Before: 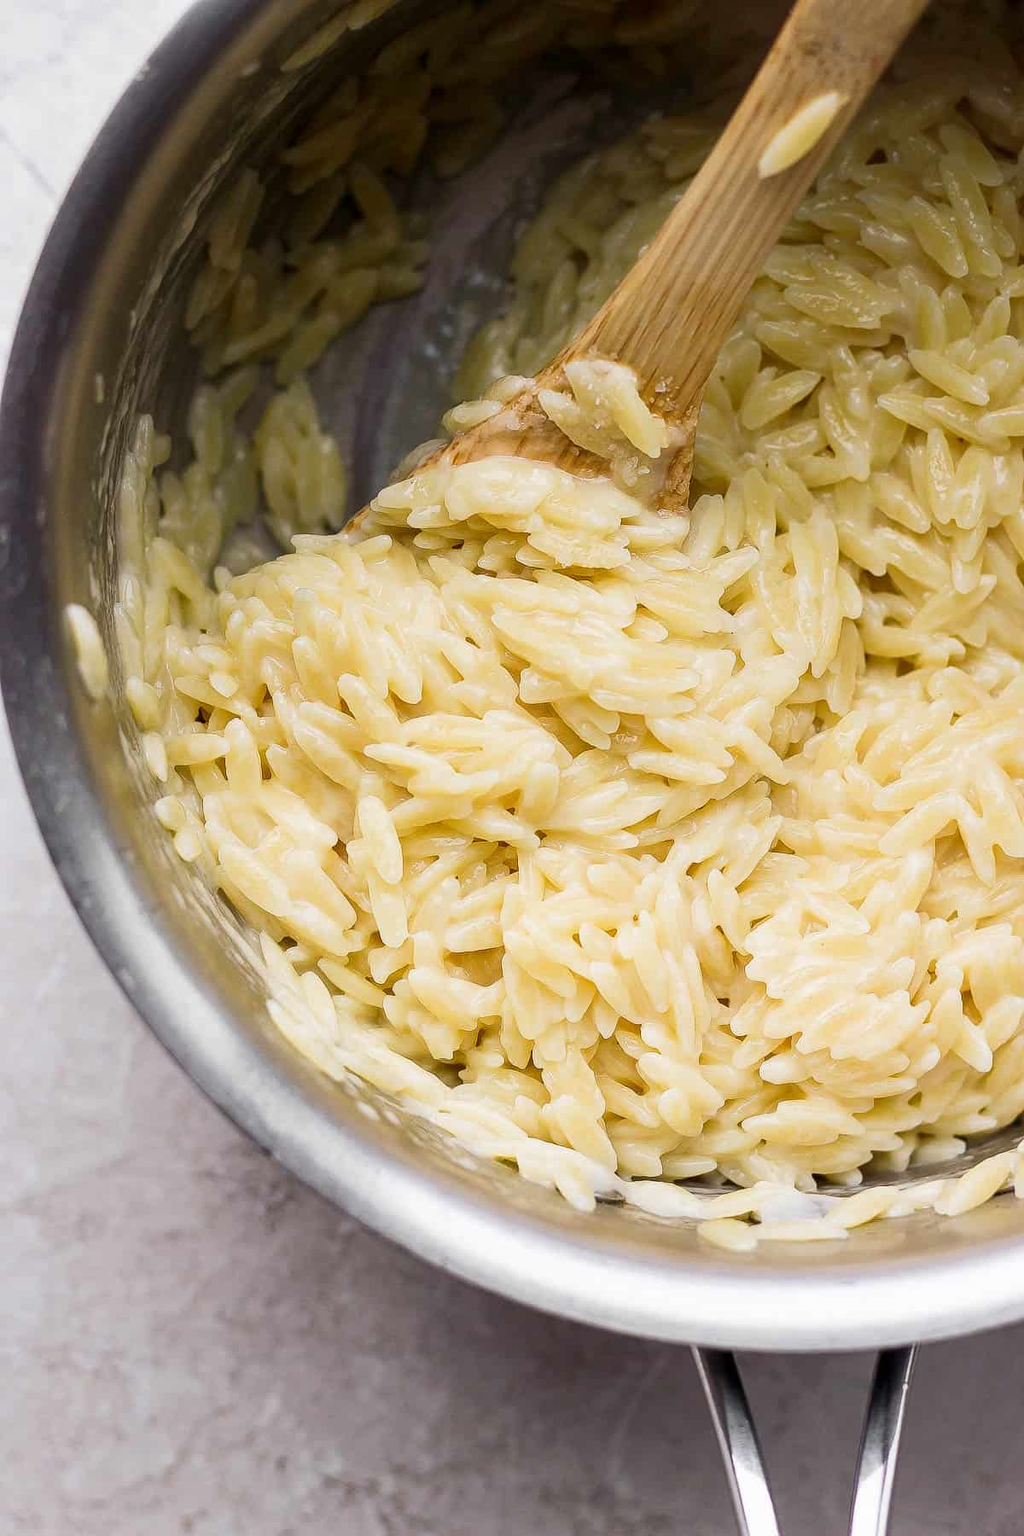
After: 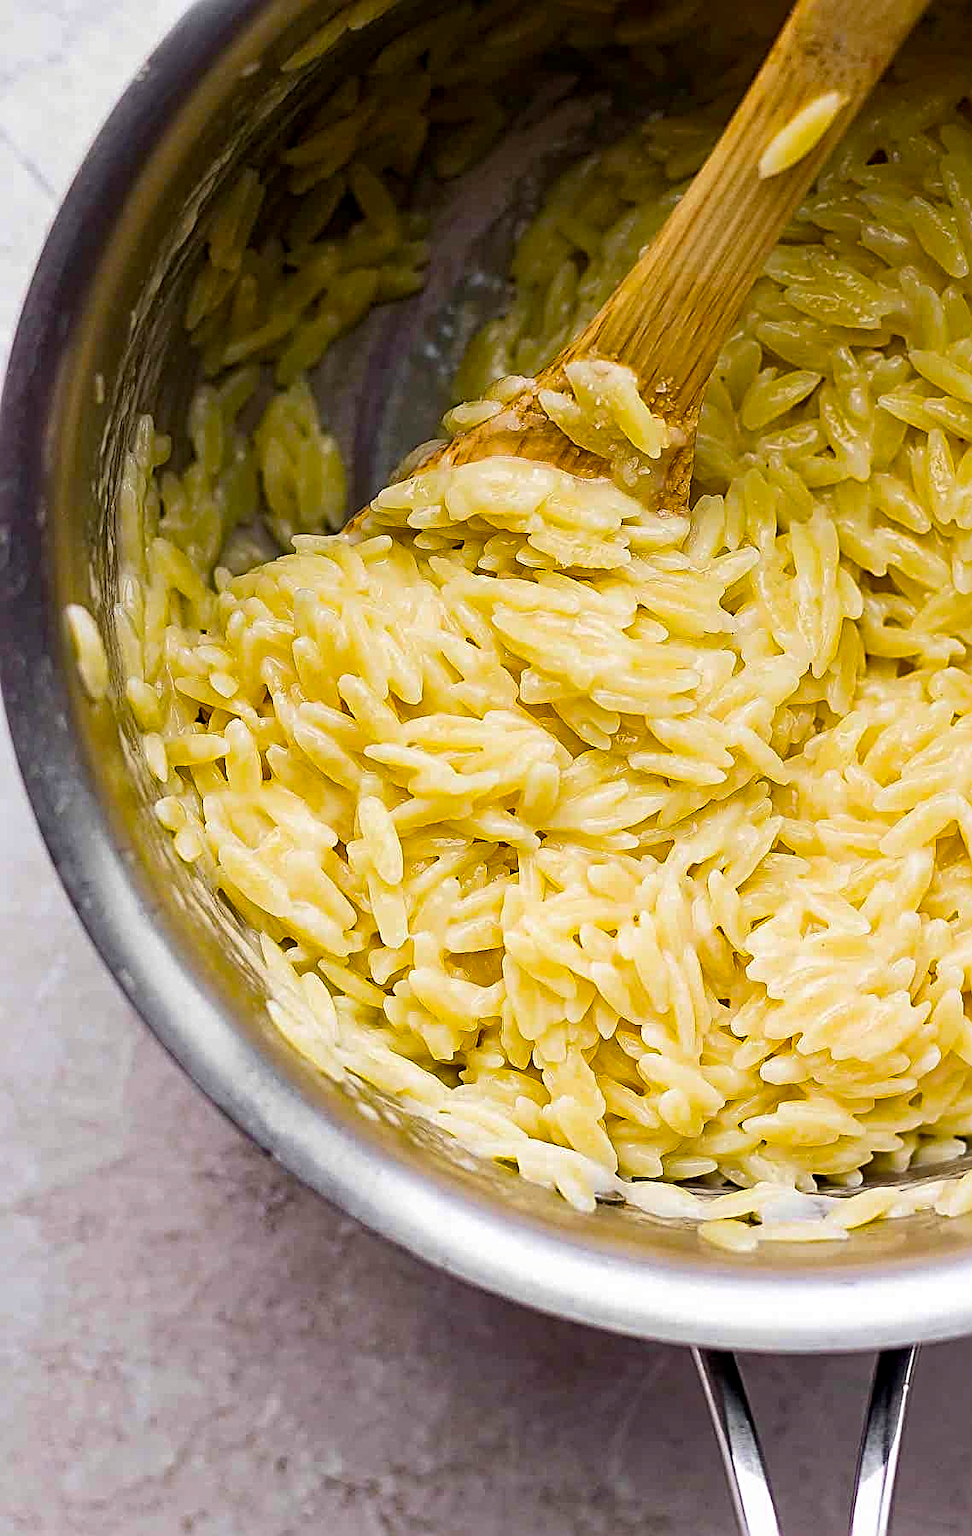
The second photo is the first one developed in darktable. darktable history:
crop and rotate: left 0%, right 5.077%
color balance rgb: perceptual saturation grading › global saturation 31.217%, global vibrance 20%
sharpen: radius 2.828, amount 0.711
local contrast: mode bilateral grid, contrast 20, coarseness 51, detail 119%, midtone range 0.2
haze removal: compatibility mode true, adaptive false
